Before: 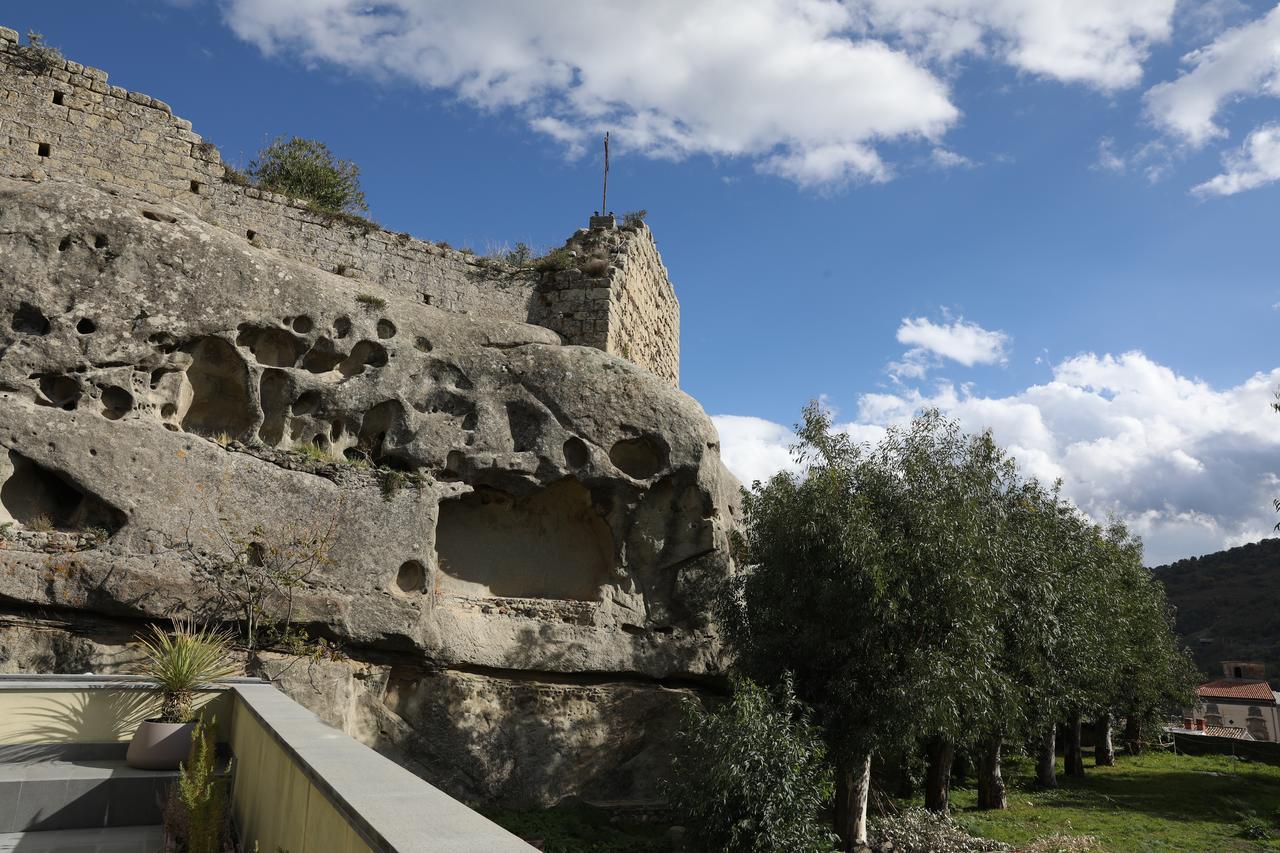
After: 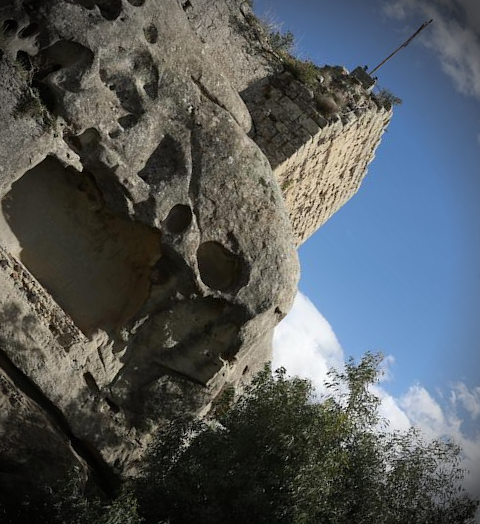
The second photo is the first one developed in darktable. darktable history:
crop and rotate: angle -46.13°, top 16.08%, right 0.853%, bottom 11.726%
vignetting: fall-off radius 45.77%, brightness -0.877, unbound false
